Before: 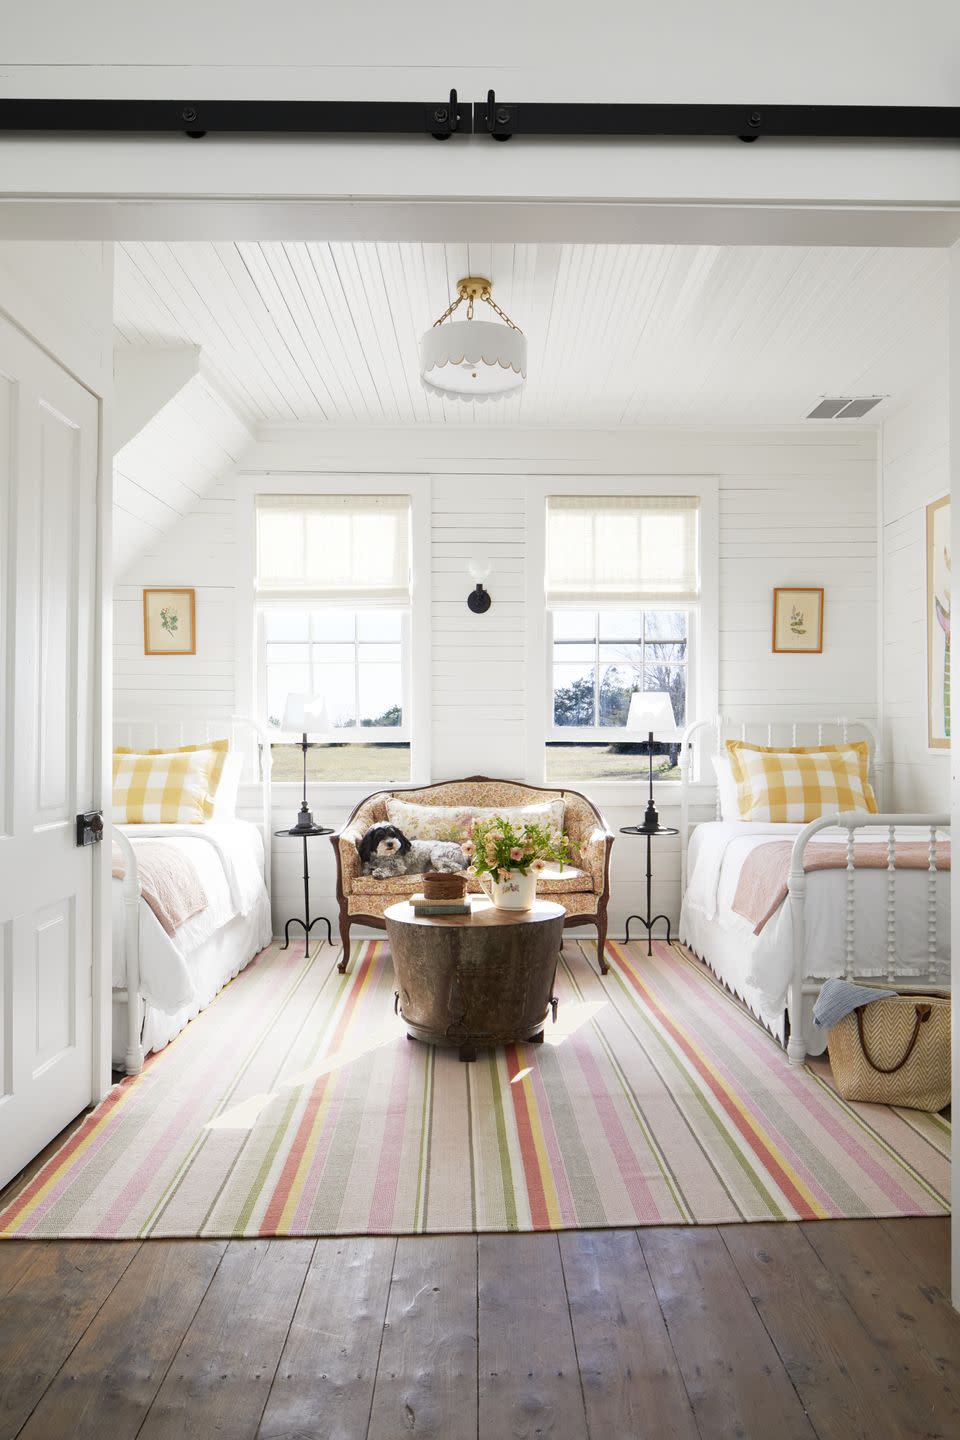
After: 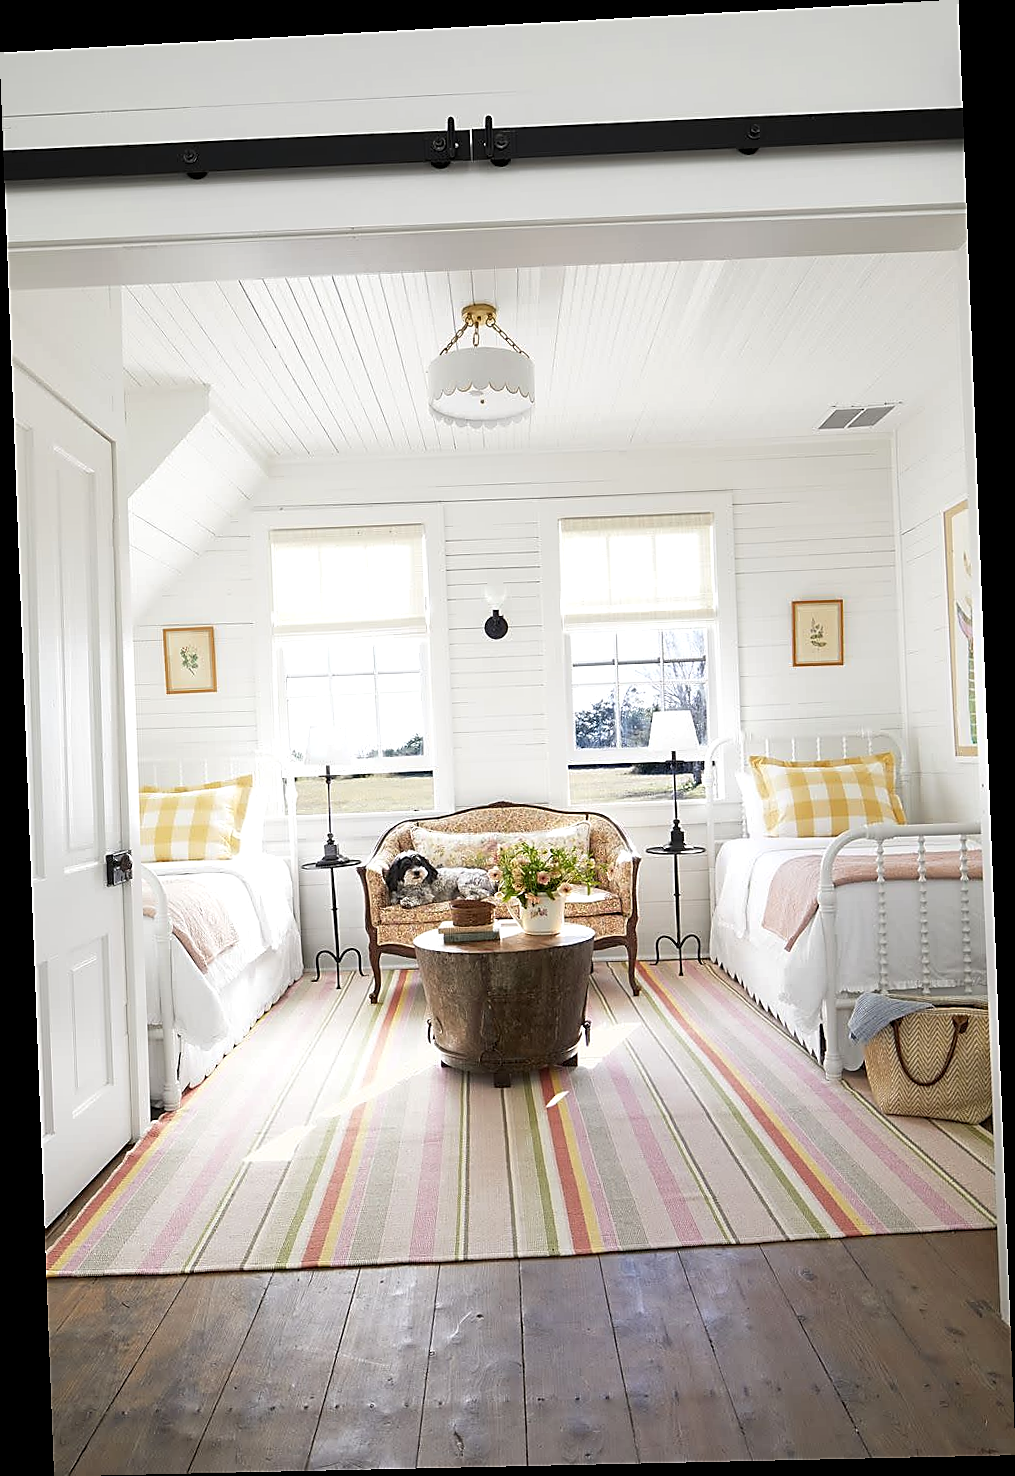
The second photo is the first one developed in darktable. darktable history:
rotate and perspective: rotation -2.22°, lens shift (horizontal) -0.022, automatic cropping off
exposure: exposure 0.15 EV, compensate highlight preservation false
sharpen: radius 1.4, amount 1.25, threshold 0.7
